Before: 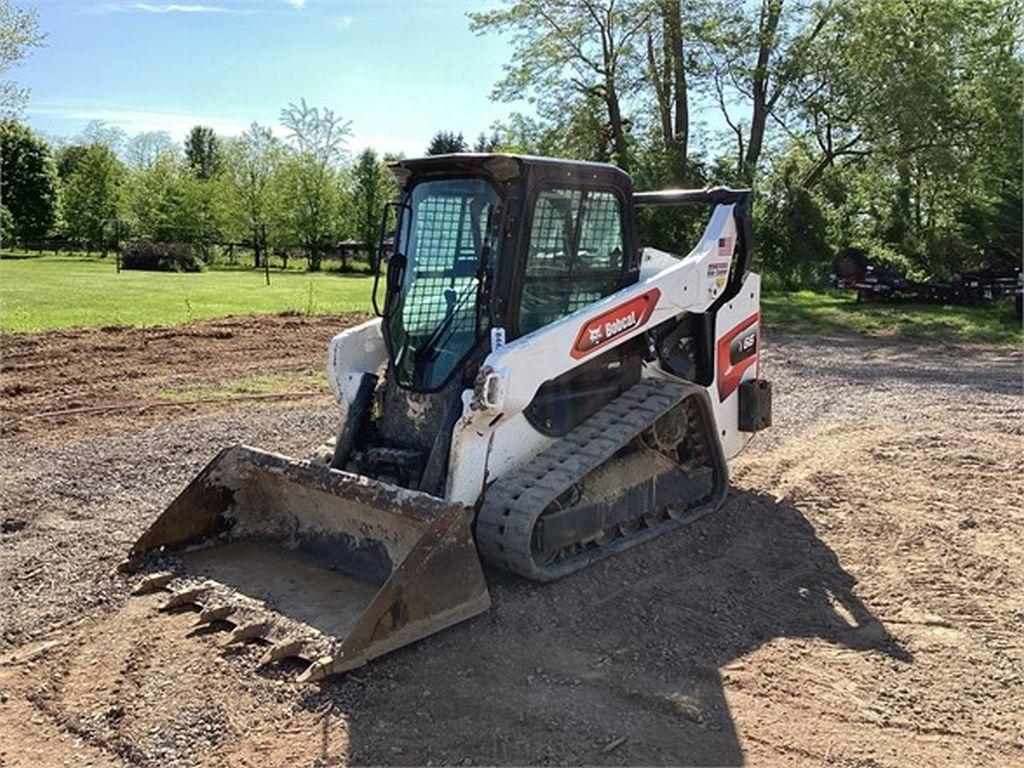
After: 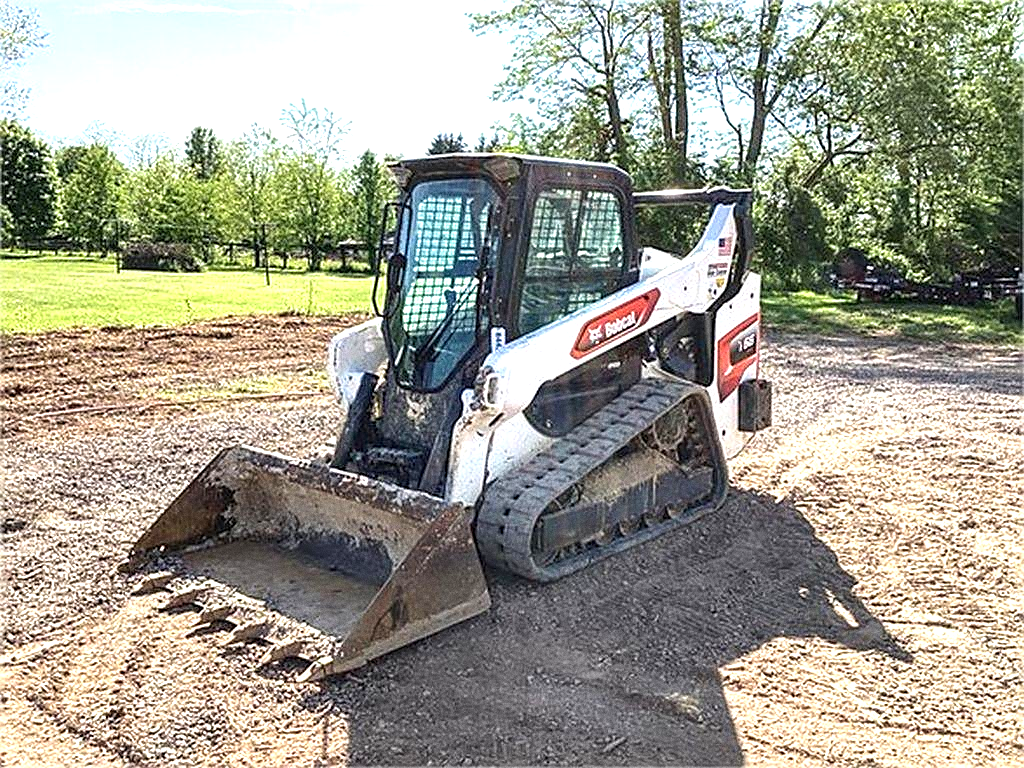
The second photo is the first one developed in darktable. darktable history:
sharpen: amount 0.75
local contrast: on, module defaults
exposure: exposure 1.061 EV, compensate highlight preservation false
grain: coarseness 0.47 ISO
